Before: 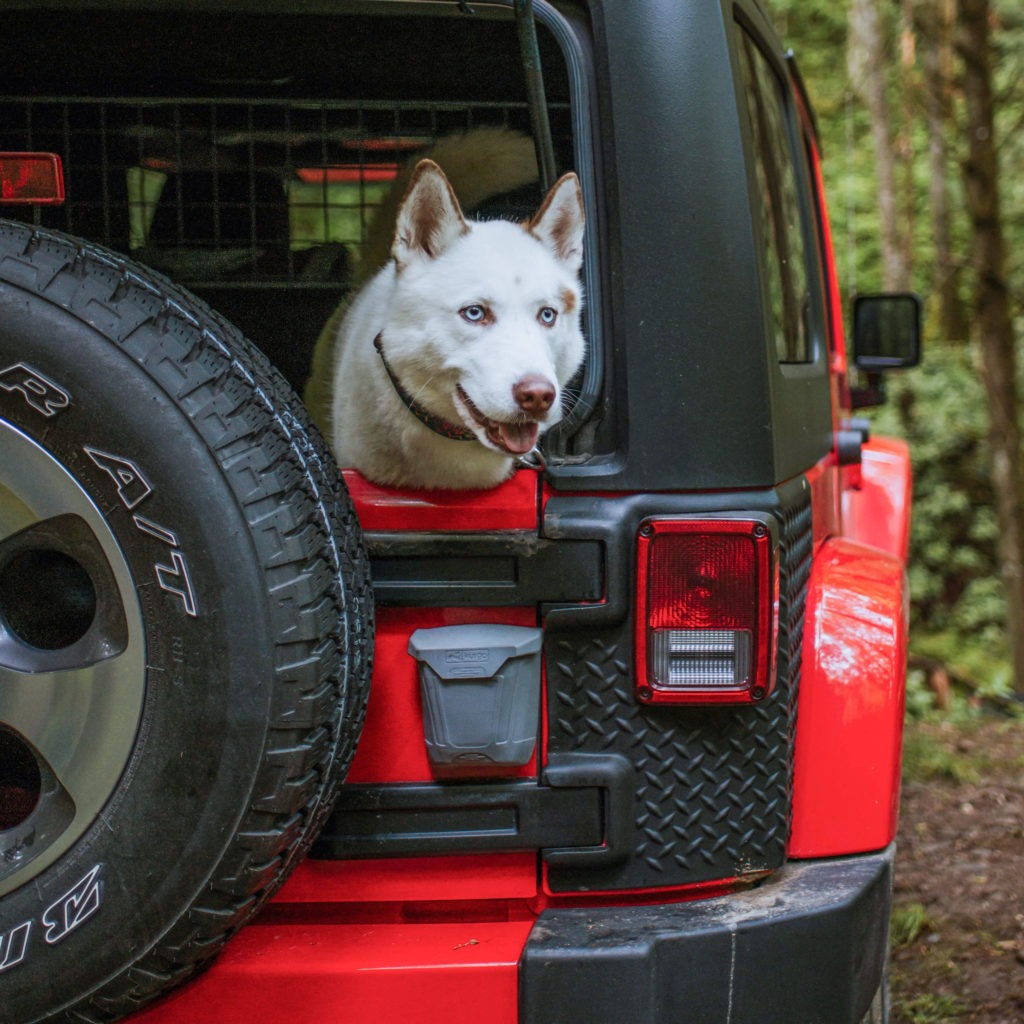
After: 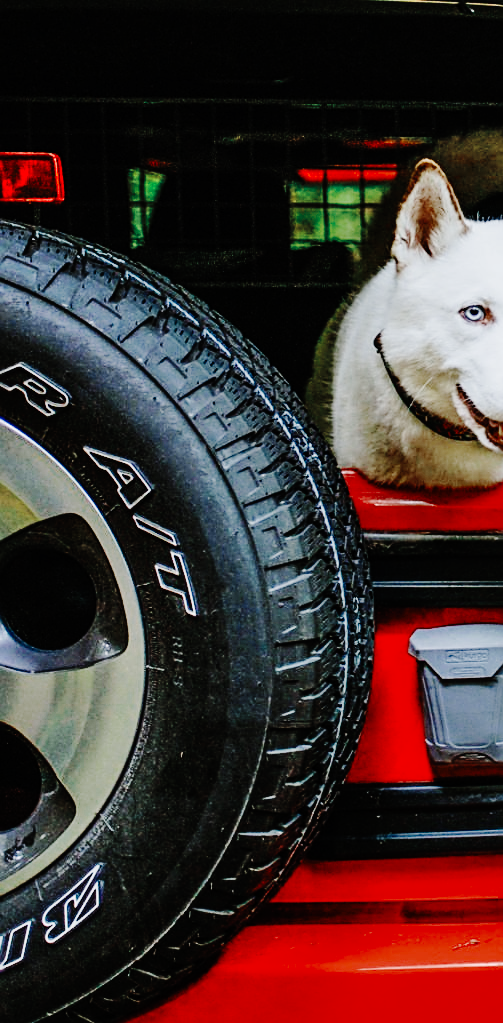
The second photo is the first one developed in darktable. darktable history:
base curve: curves: ch0 [(0, 0) (0.036, 0.01) (0.123, 0.254) (0.258, 0.504) (0.507, 0.748) (1, 1)], preserve colors none
color balance rgb: perceptual saturation grading › global saturation -3%
contrast equalizer: octaves 7, y [[0.6 ×6], [0.55 ×6], [0 ×6], [0 ×6], [0 ×6]], mix -0.2
crop and rotate: left 0%, top 0%, right 50.845%
shadows and highlights: soften with gaussian
sharpen: on, module defaults
color zones: curves: ch0 [(0, 0.5) (0.125, 0.4) (0.25, 0.5) (0.375, 0.4) (0.5, 0.4) (0.625, 0.35) (0.75, 0.35) (0.875, 0.5)]; ch1 [(0, 0.35) (0.125, 0.45) (0.25, 0.35) (0.375, 0.35) (0.5, 0.35) (0.625, 0.35) (0.75, 0.45) (0.875, 0.35)]; ch2 [(0, 0.6) (0.125, 0.5) (0.25, 0.5) (0.375, 0.6) (0.5, 0.6) (0.625, 0.5) (0.75, 0.5) (0.875, 0.5)]
